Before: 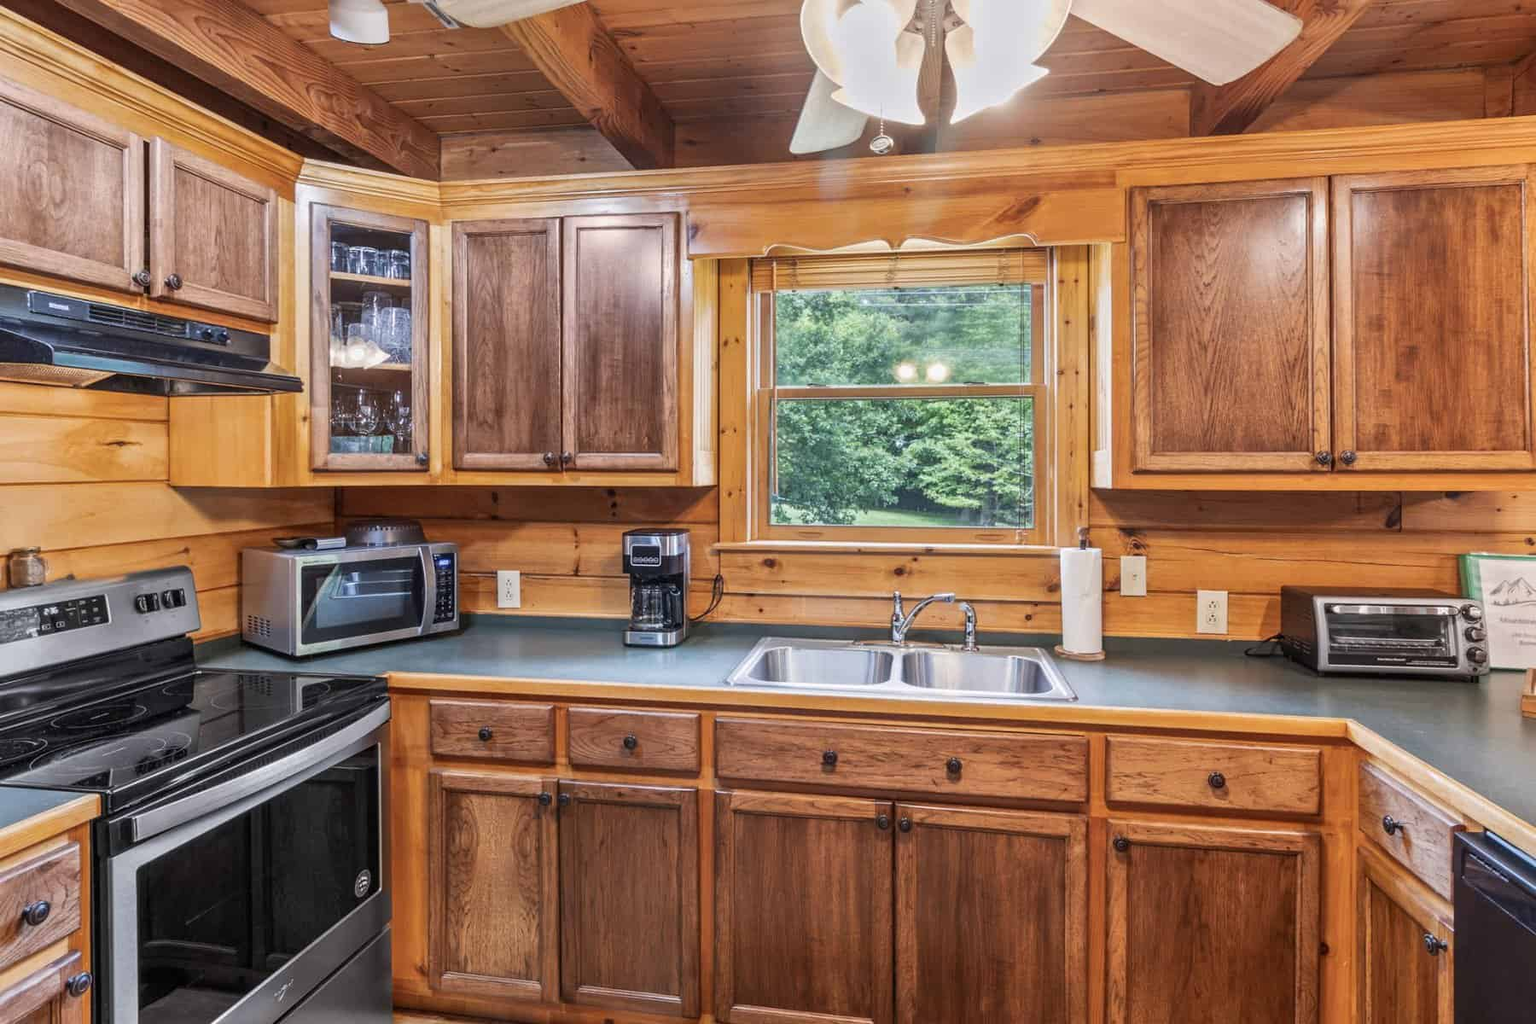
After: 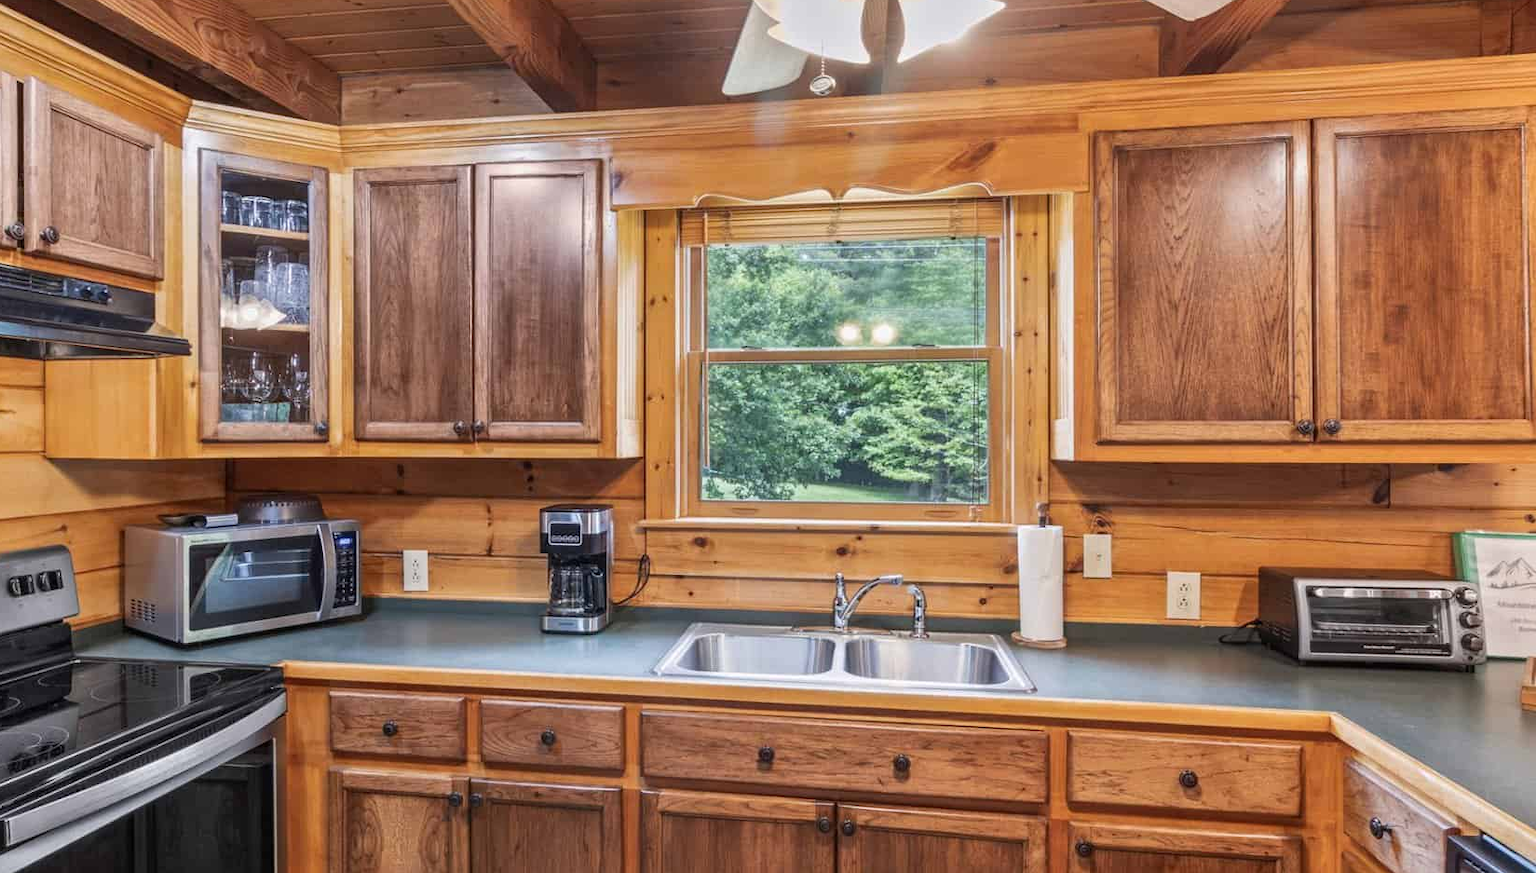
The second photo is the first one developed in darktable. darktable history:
crop: left 8.376%, top 6.57%, bottom 15.215%
